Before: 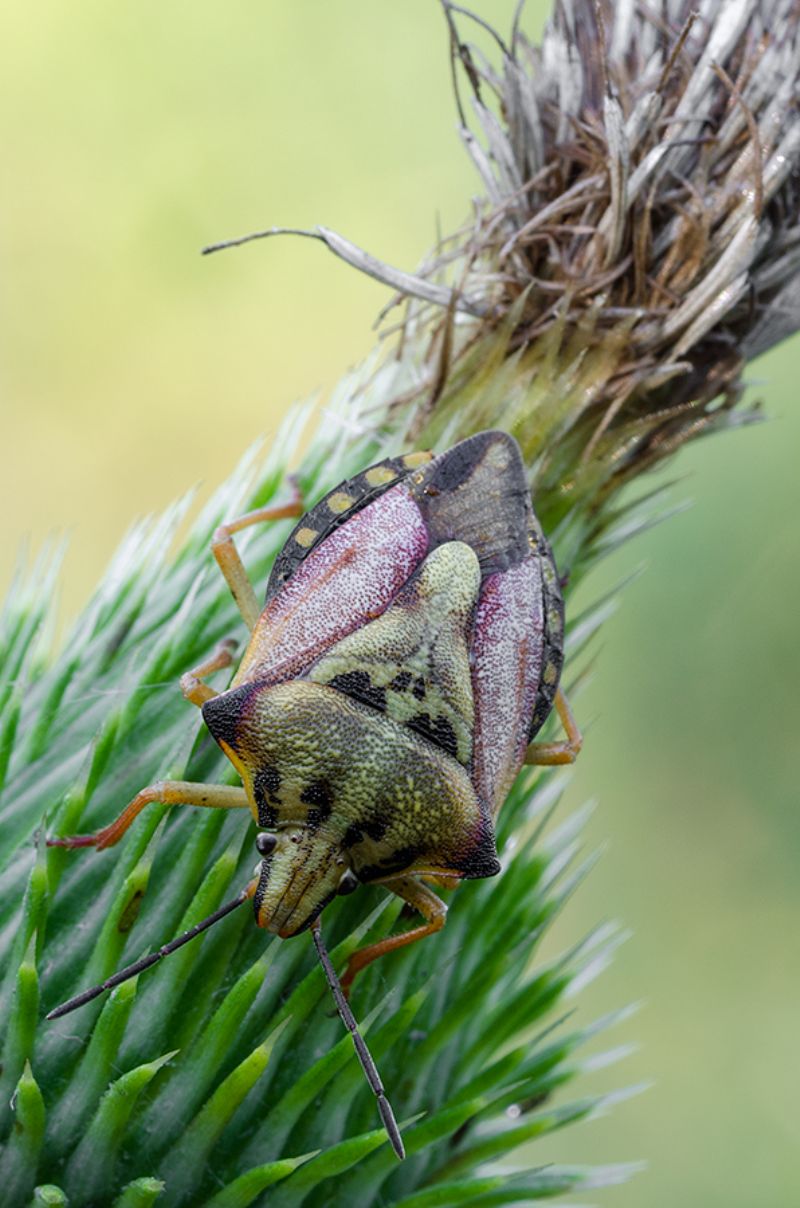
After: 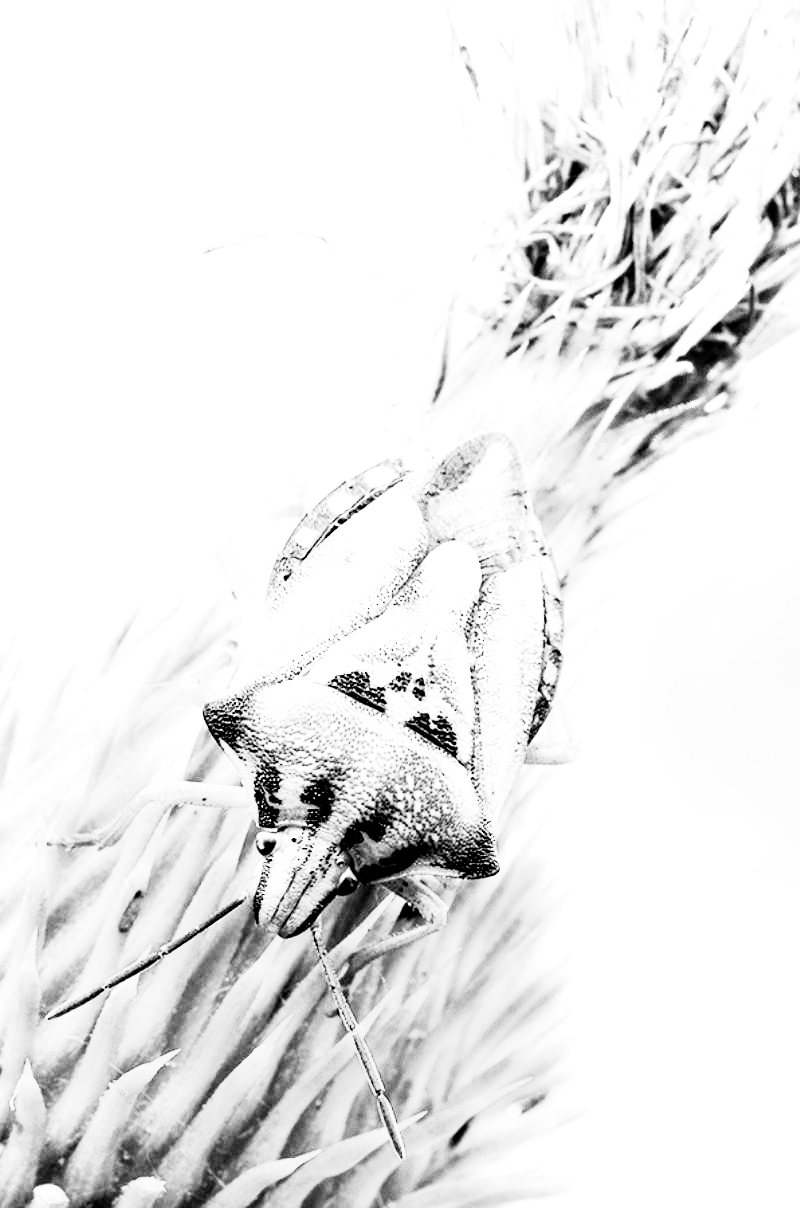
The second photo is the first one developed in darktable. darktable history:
exposure: black level correction 0.005, exposure 2.084 EV, compensate highlight preservation false
rgb curve: curves: ch0 [(0, 0) (0.21, 0.15) (0.24, 0.21) (0.5, 0.75) (0.75, 0.96) (0.89, 0.99) (1, 1)]; ch1 [(0, 0.02) (0.21, 0.13) (0.25, 0.2) (0.5, 0.67) (0.75, 0.9) (0.89, 0.97) (1, 1)]; ch2 [(0, 0.02) (0.21, 0.13) (0.25, 0.2) (0.5, 0.67) (0.75, 0.9) (0.89, 0.97) (1, 1)], compensate middle gray true
white balance: red 1, blue 1
monochrome: on, module defaults
